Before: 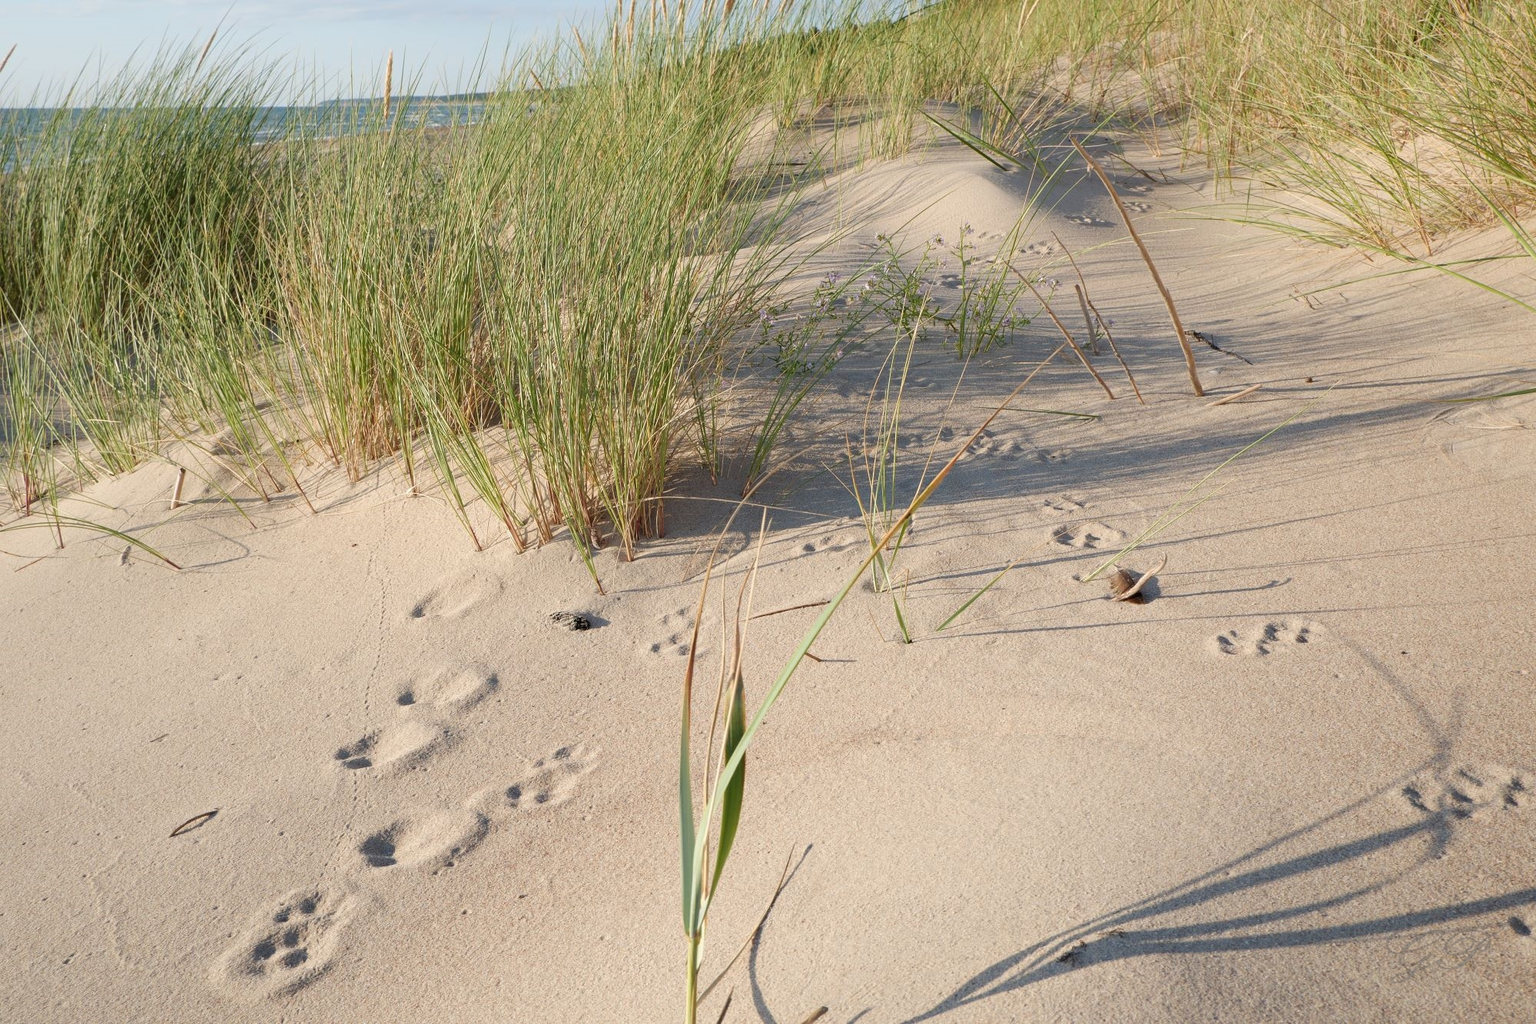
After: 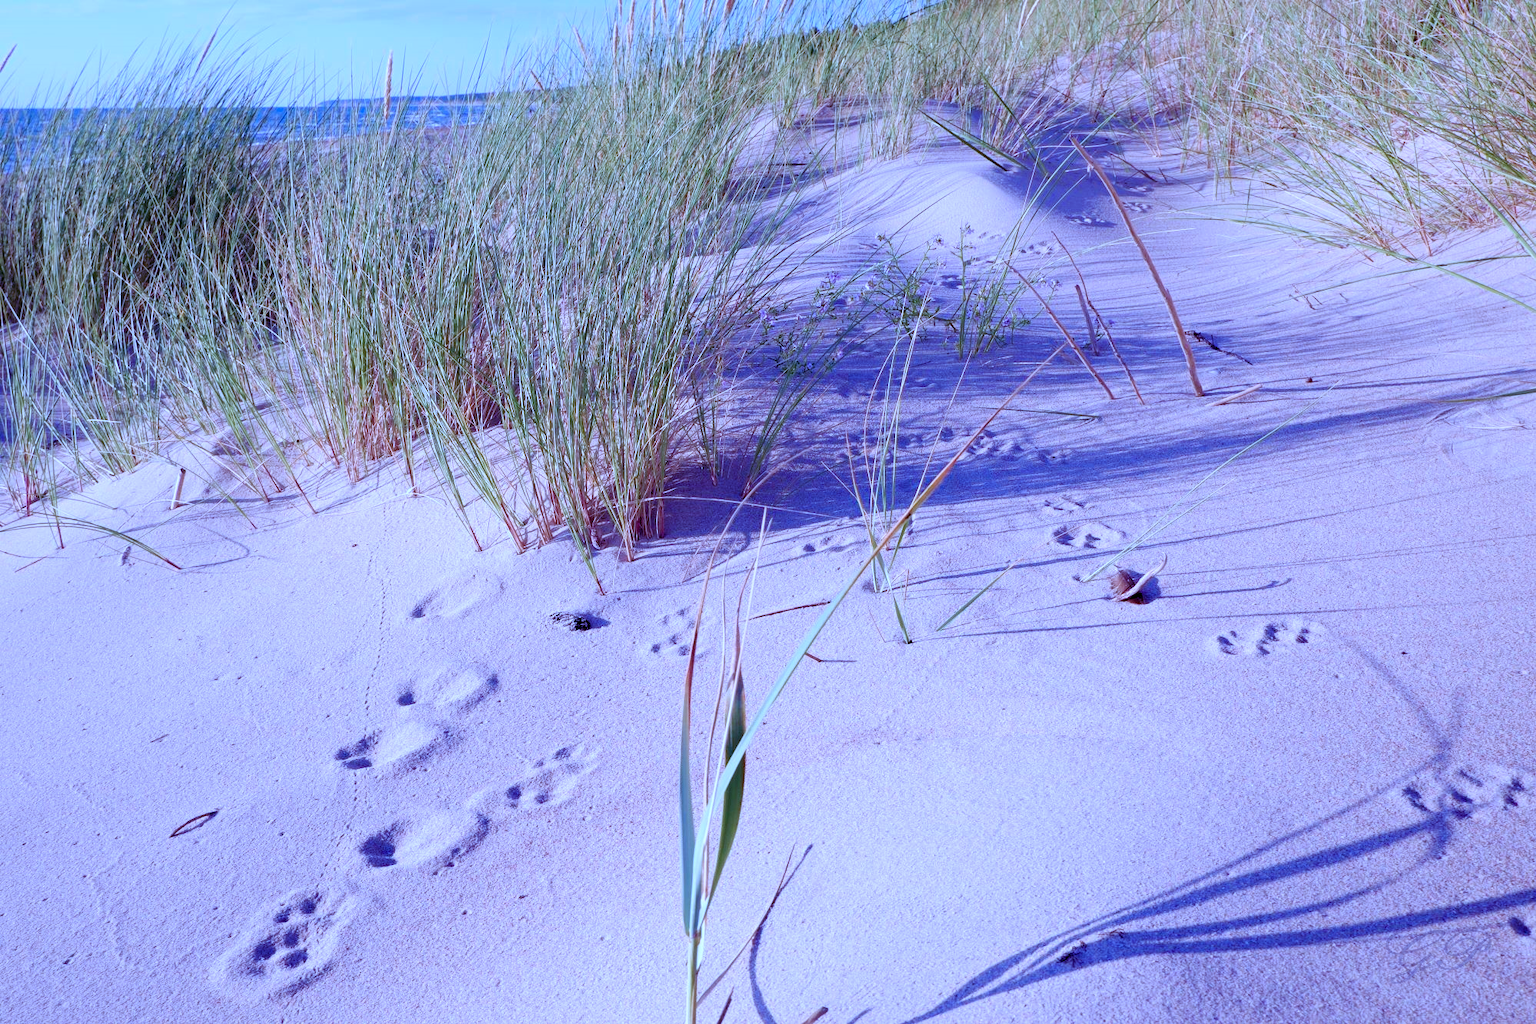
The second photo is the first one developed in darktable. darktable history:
color balance rgb: shadows lift › luminance -21.66%, shadows lift › chroma 8.98%, shadows lift › hue 283.37°, power › chroma 1.05%, power › hue 25.59°, highlights gain › luminance 6.08%, highlights gain › chroma 2.55%, highlights gain › hue 90°, global offset › luminance -0.87%, perceptual saturation grading › global saturation 25%, perceptual saturation grading › highlights -28.39%, perceptual saturation grading › shadows 33.98%
color calibration: output R [1.063, -0.012, -0.003, 0], output B [-0.079, 0.047, 1, 0], illuminant custom, x 0.46, y 0.43, temperature 2642.66 K
